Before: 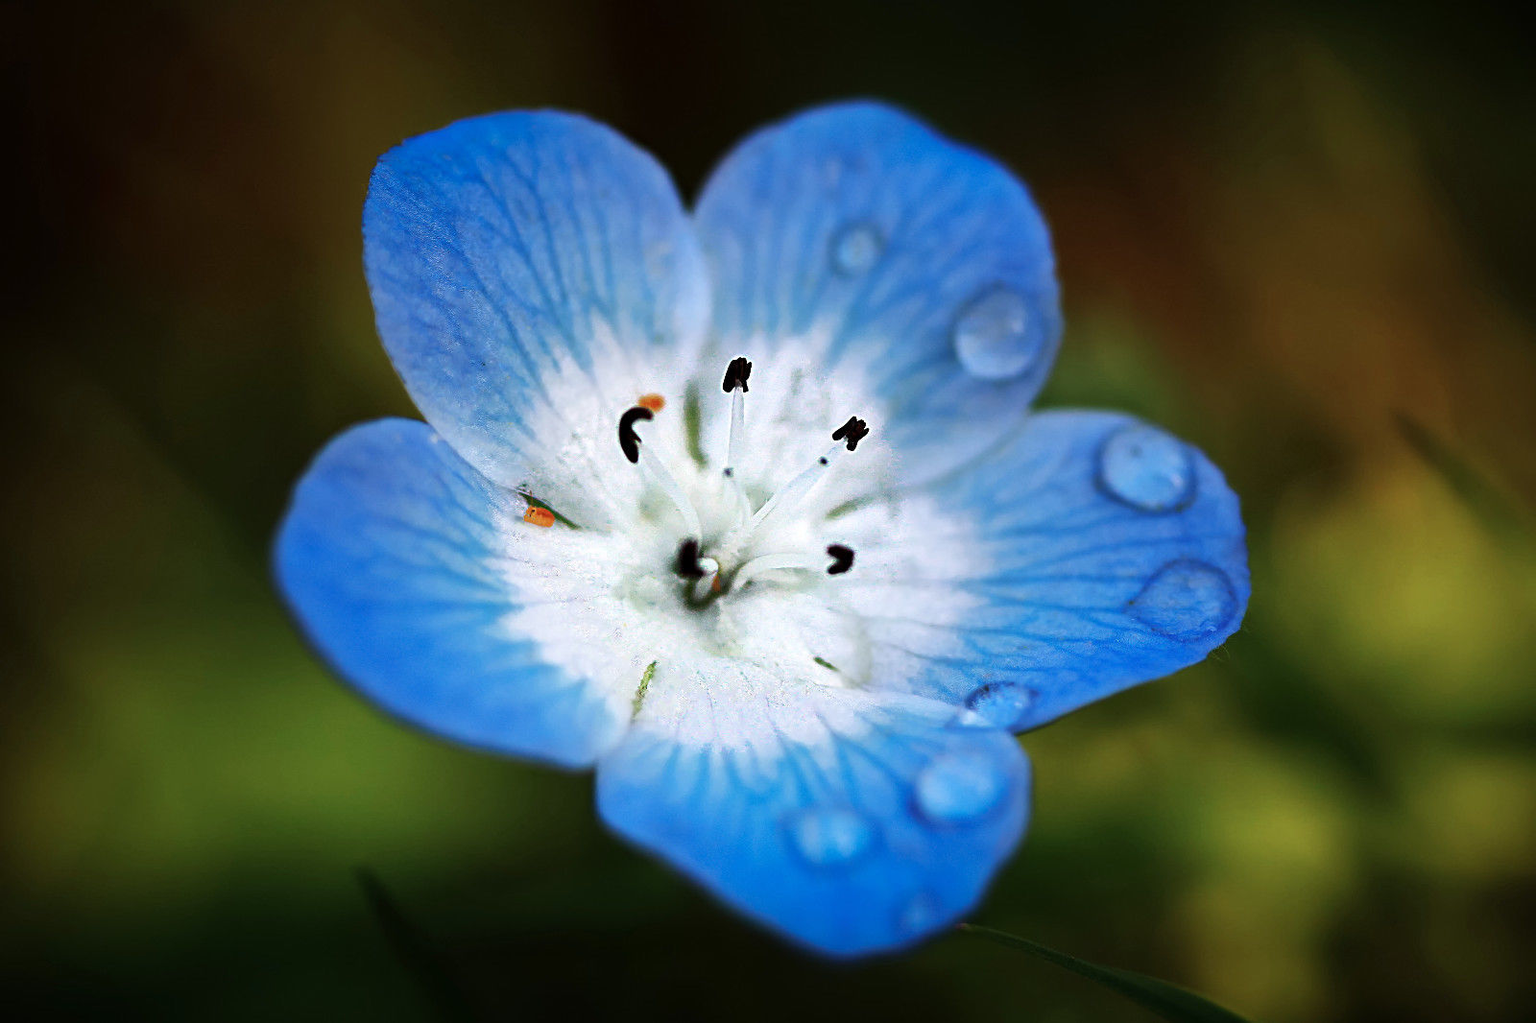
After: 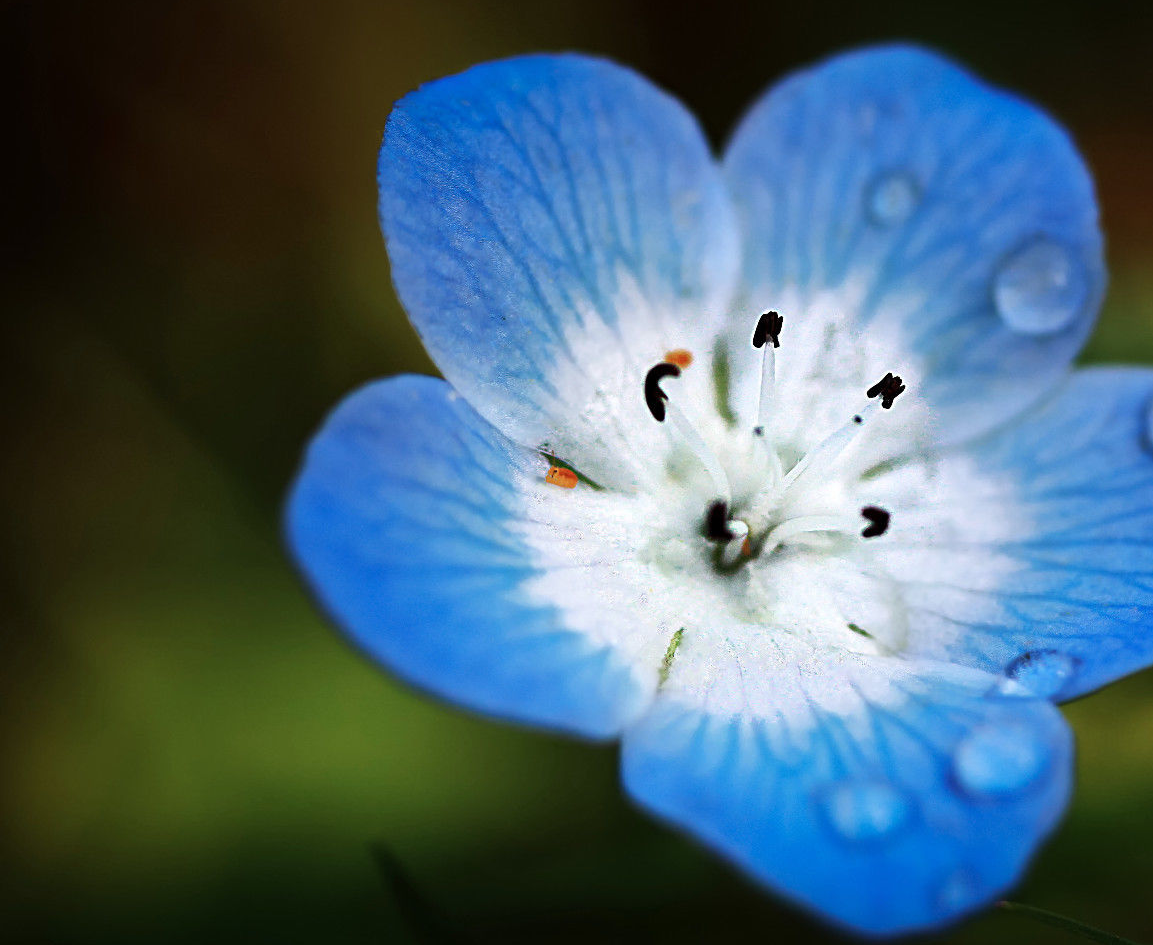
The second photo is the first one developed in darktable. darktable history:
crop: top 5.736%, right 27.893%, bottom 5.544%
